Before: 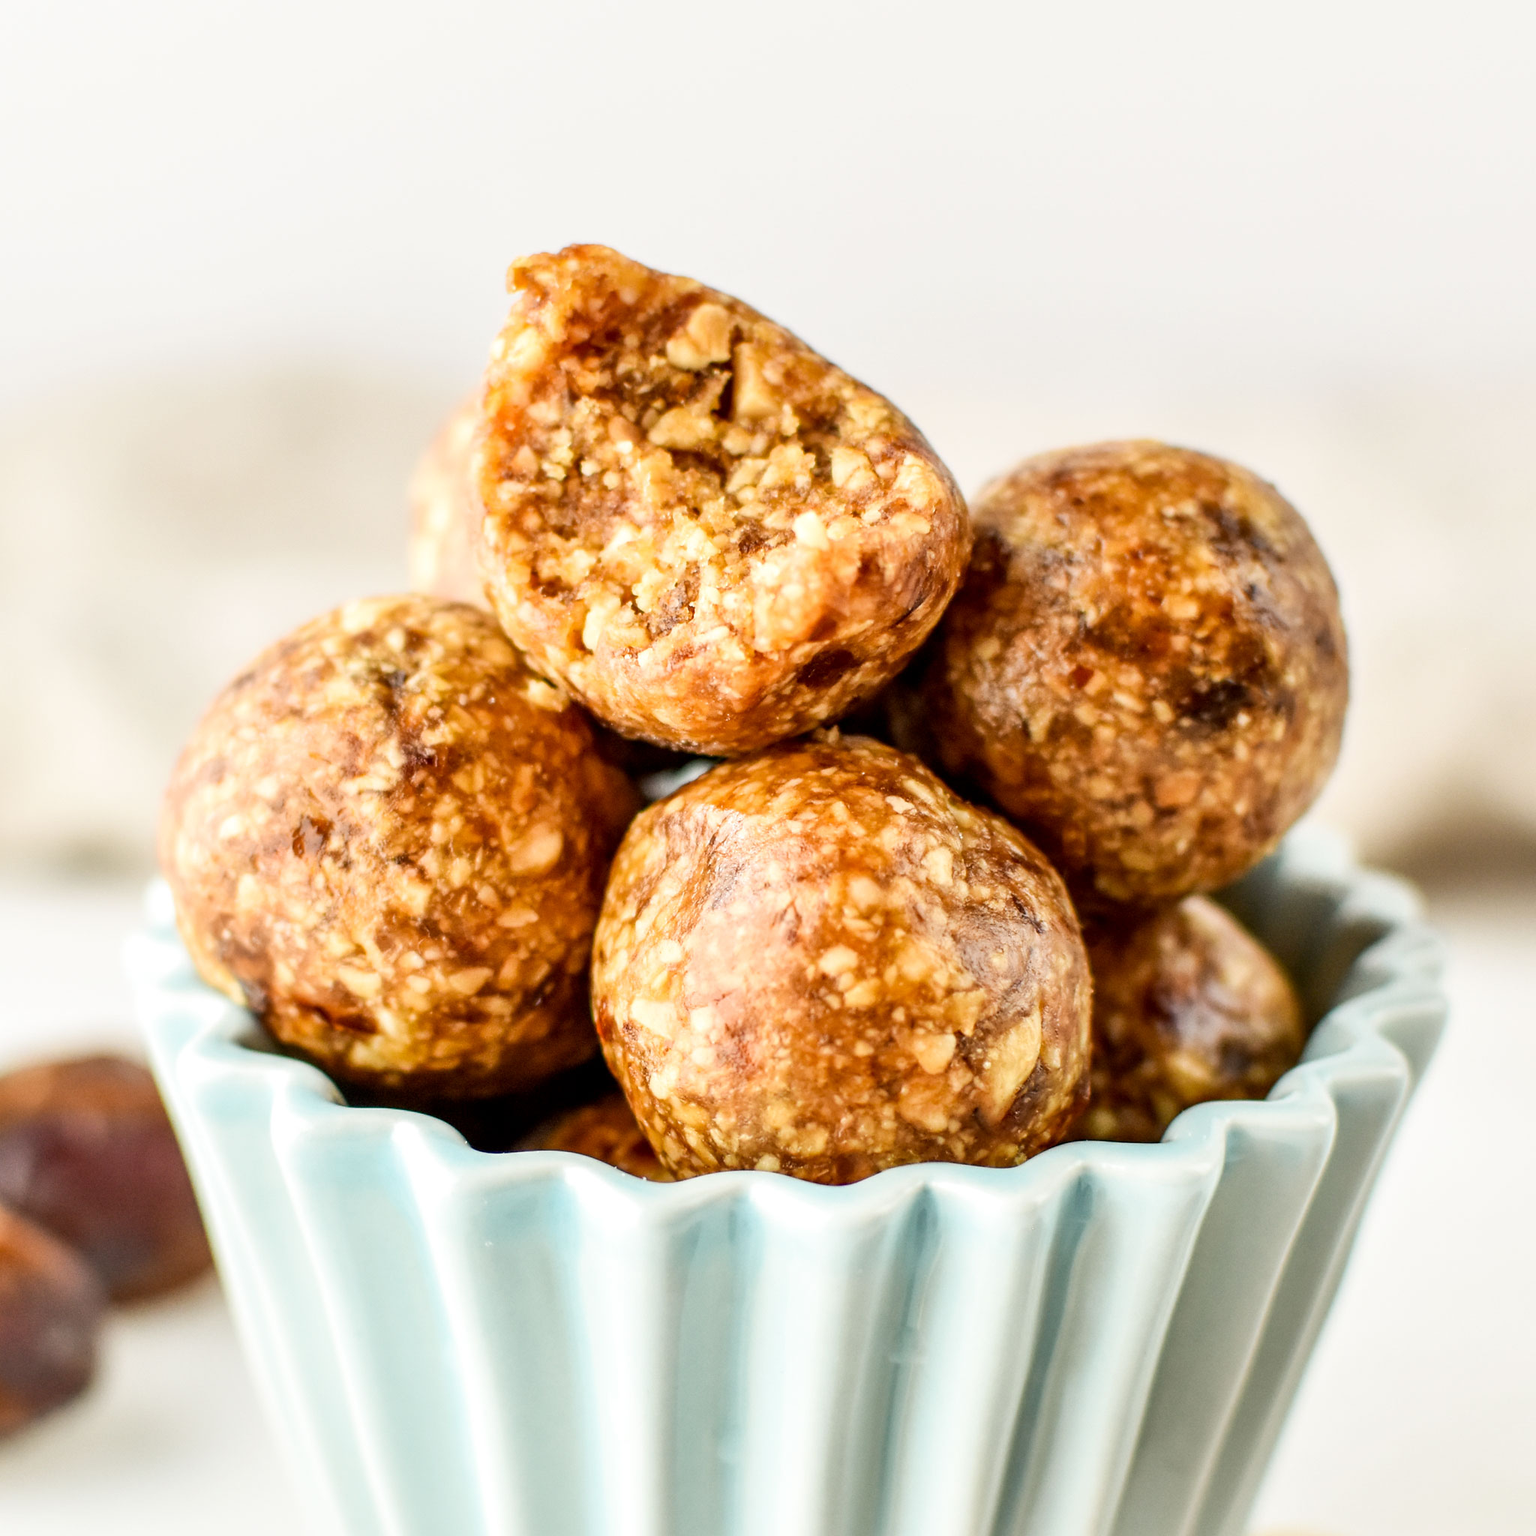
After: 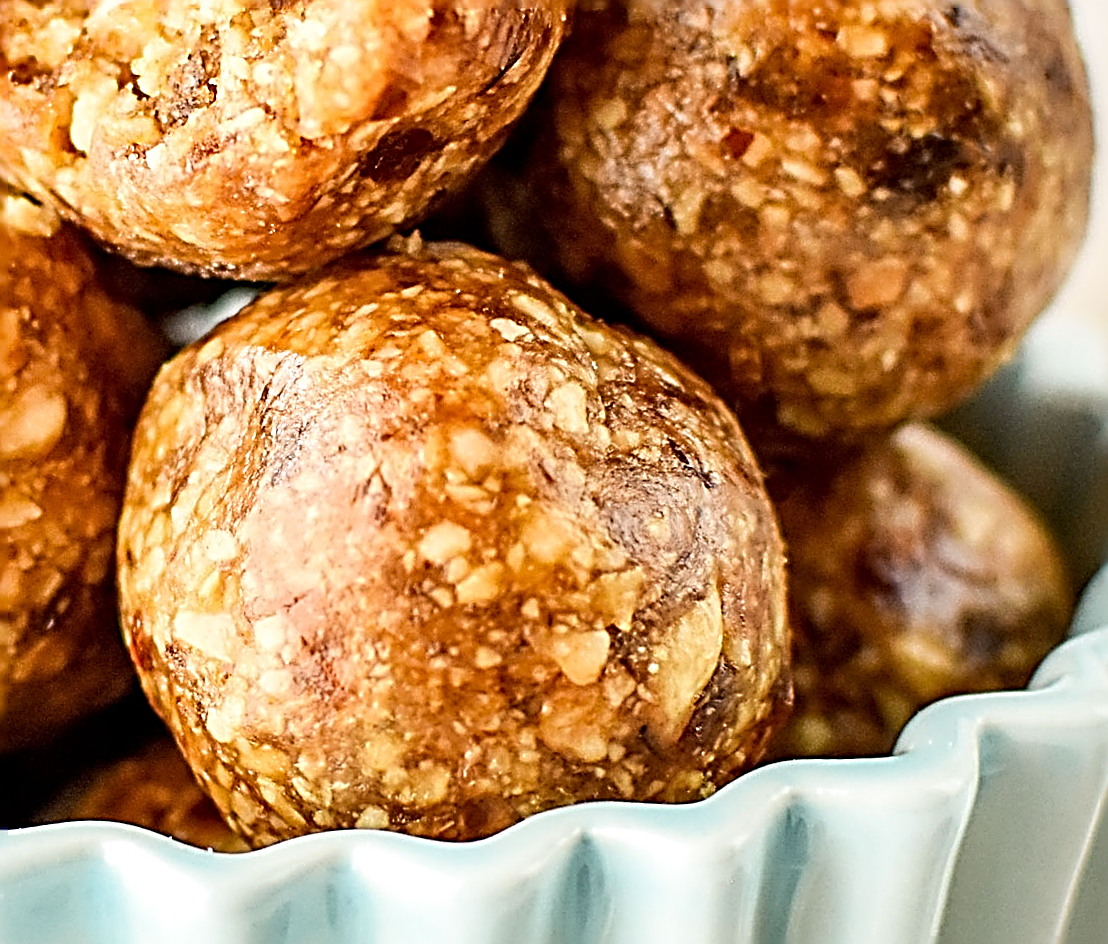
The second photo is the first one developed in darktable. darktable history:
crop: left 35.03%, top 36.625%, right 14.663%, bottom 20.057%
sharpen: radius 3.158, amount 1.731
rotate and perspective: rotation -4.2°, shear 0.006, automatic cropping off
